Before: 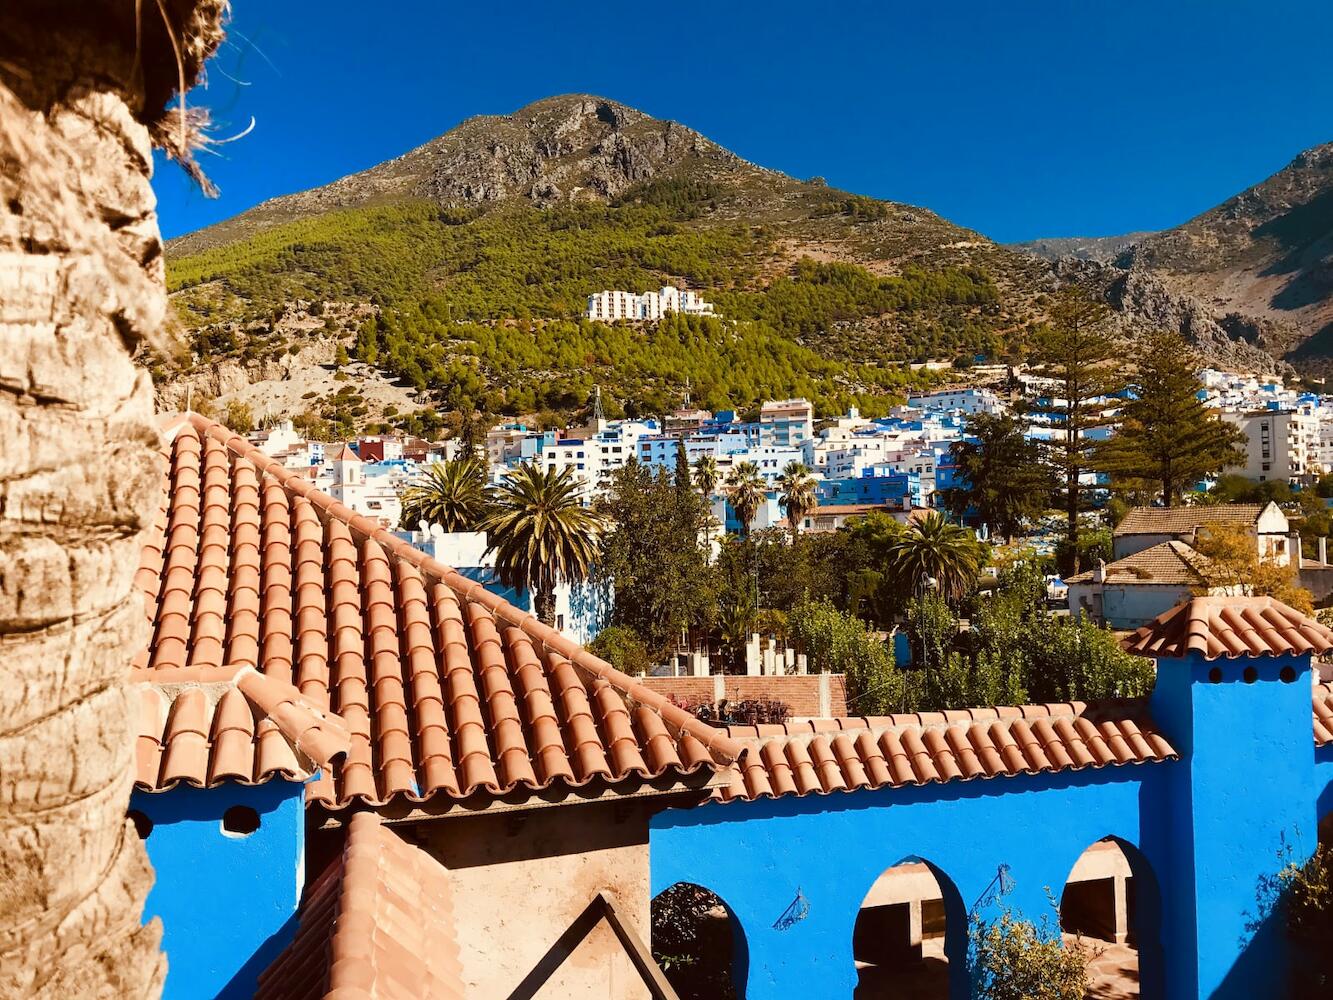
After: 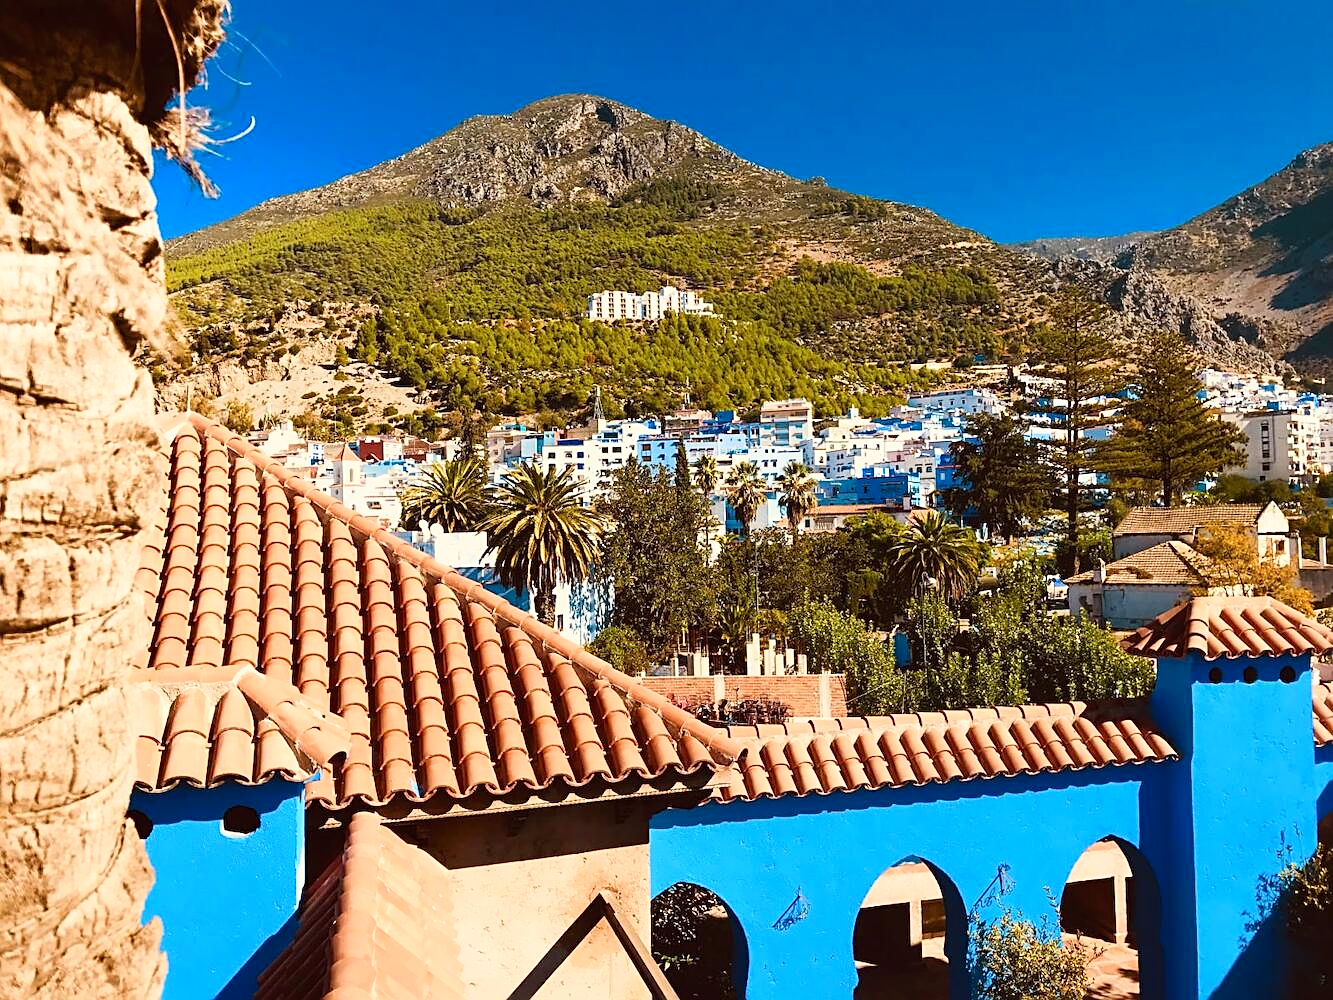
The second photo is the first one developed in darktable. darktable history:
local contrast: mode bilateral grid, contrast 99, coarseness 99, detail 95%, midtone range 0.2
contrast brightness saturation: contrast 0.204, brightness 0.143, saturation 0.139
color correction: highlights b* 0.061
sharpen: on, module defaults
